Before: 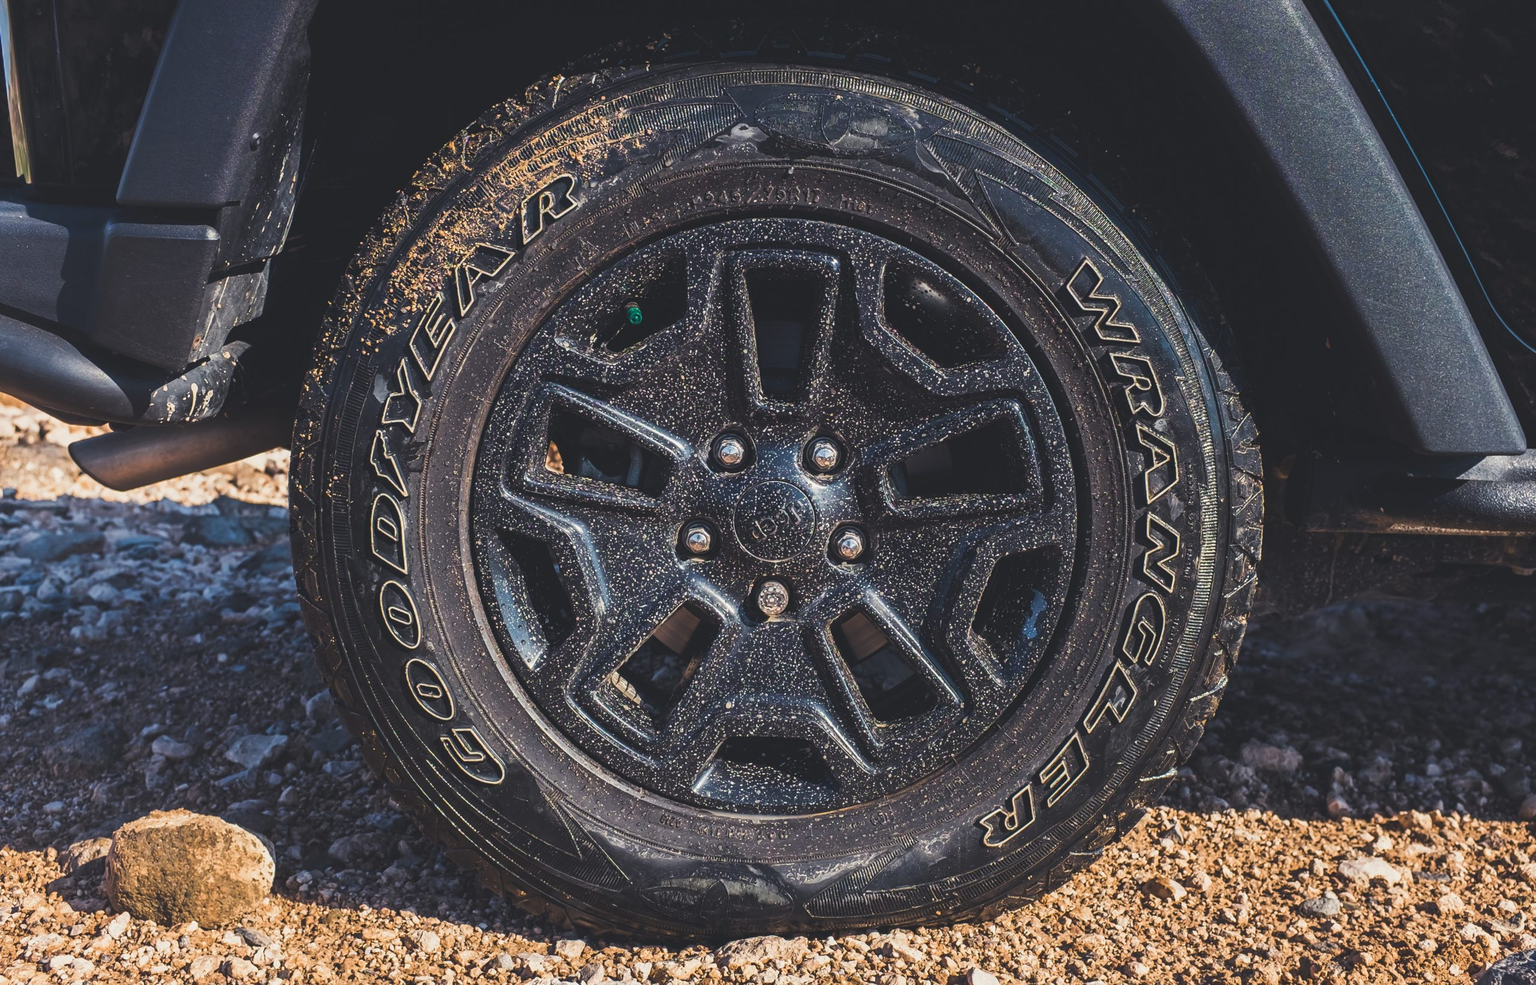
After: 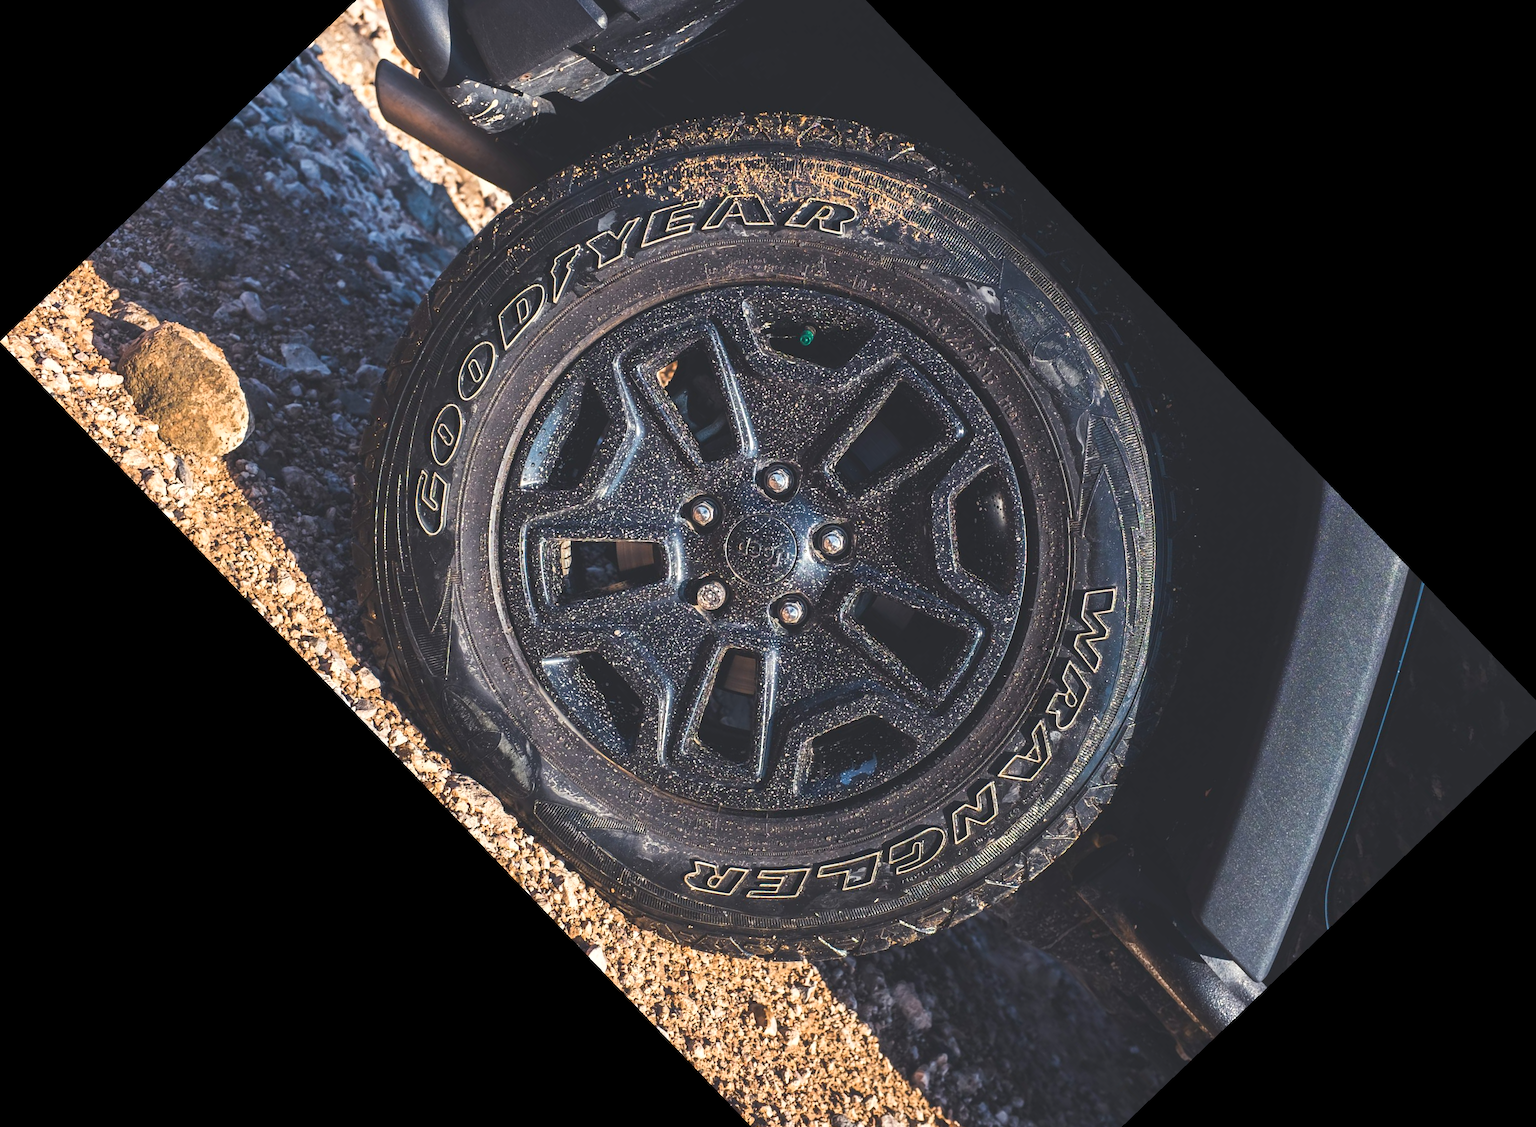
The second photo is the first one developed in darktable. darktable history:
exposure: exposure 0.376 EV, compensate highlight preservation false
crop and rotate: angle -46.26°, top 16.234%, right 0.912%, bottom 11.704%
